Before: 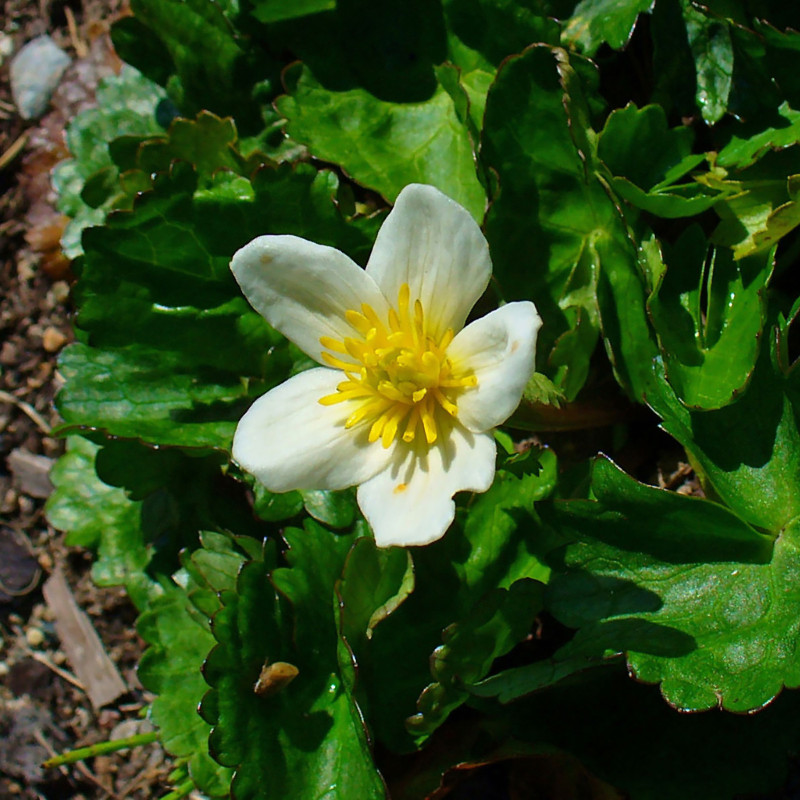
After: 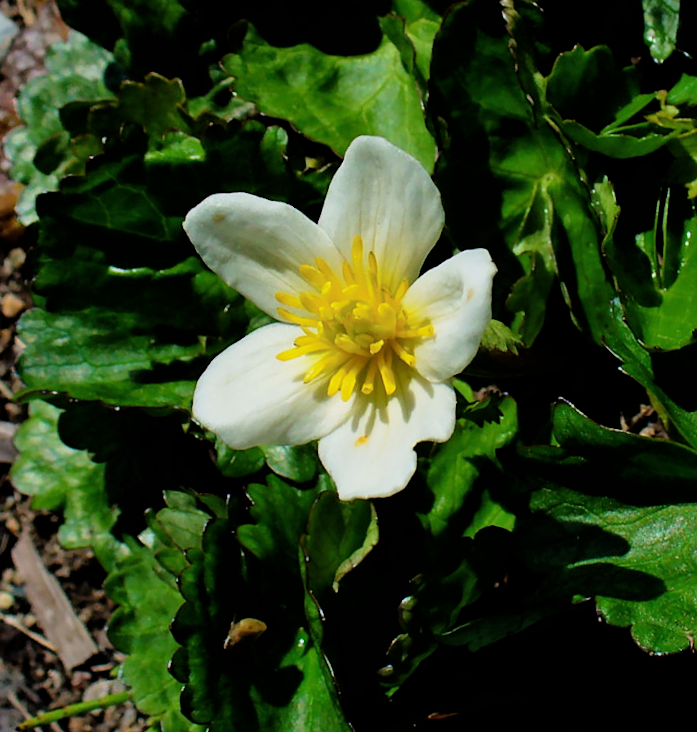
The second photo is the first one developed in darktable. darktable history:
crop: left 6.446%, top 8.188%, right 9.538%, bottom 3.548%
filmic rgb: black relative exposure -5 EV, white relative exposure 3.2 EV, hardness 3.42, contrast 1.2, highlights saturation mix -50%
rotate and perspective: rotation -2.22°, lens shift (horizontal) -0.022, automatic cropping off
